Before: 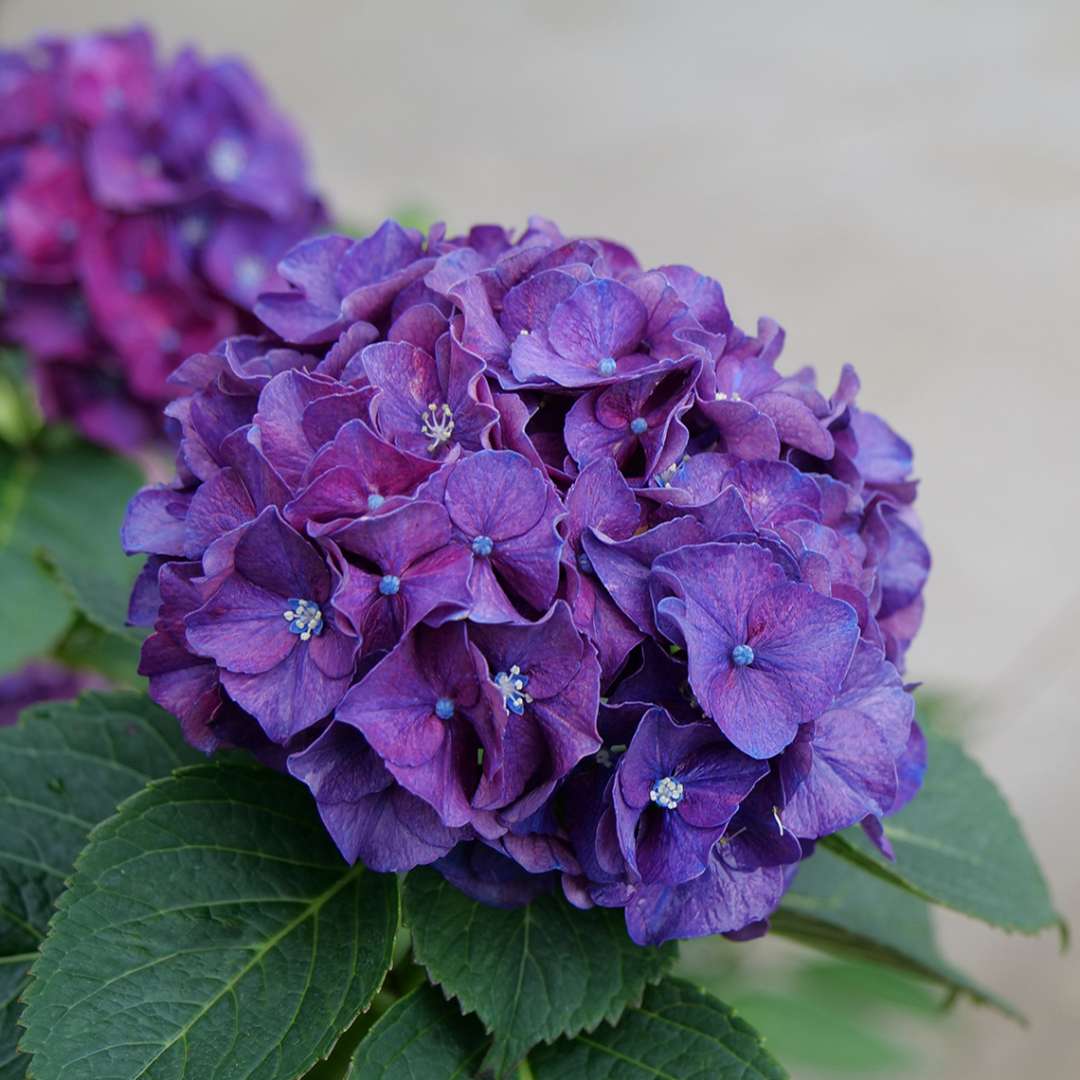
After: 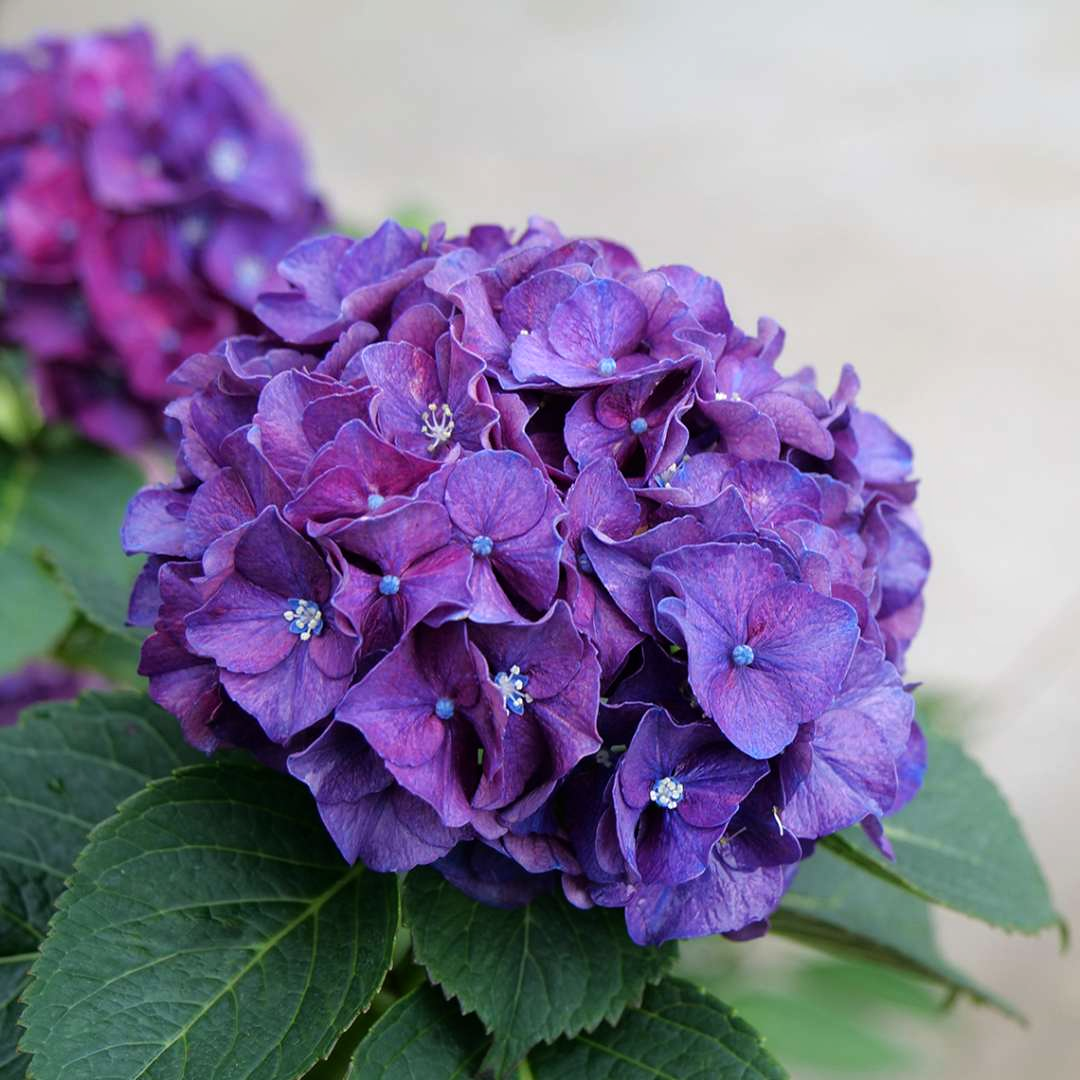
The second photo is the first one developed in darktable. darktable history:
tone equalizer: -8 EV -0.449 EV, -7 EV -0.359 EV, -6 EV -0.336 EV, -5 EV -0.225 EV, -3 EV 0.255 EV, -2 EV 0.348 EV, -1 EV 0.384 EV, +0 EV 0.439 EV, mask exposure compensation -0.509 EV
